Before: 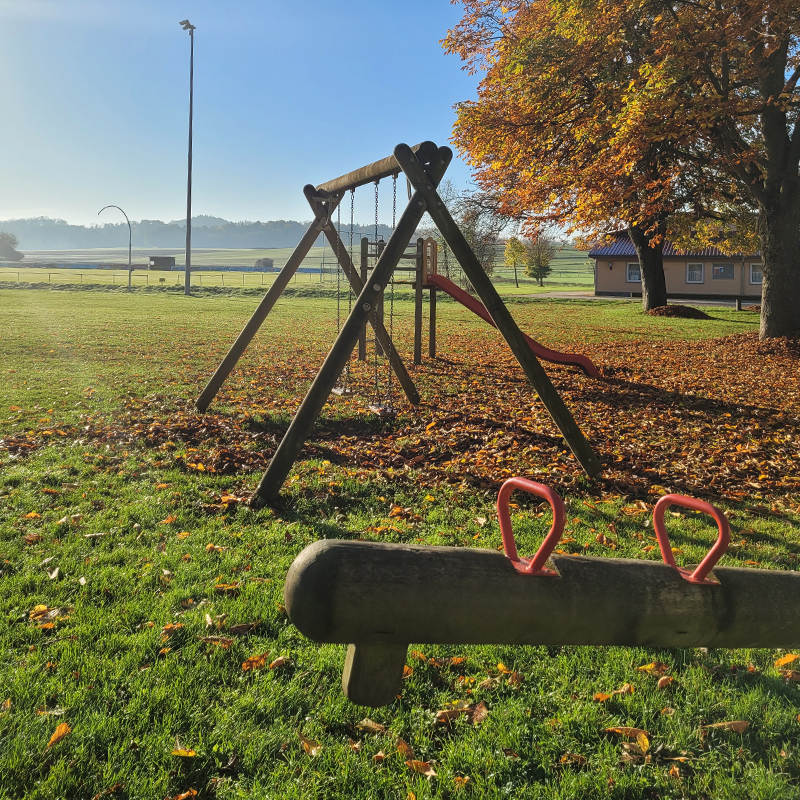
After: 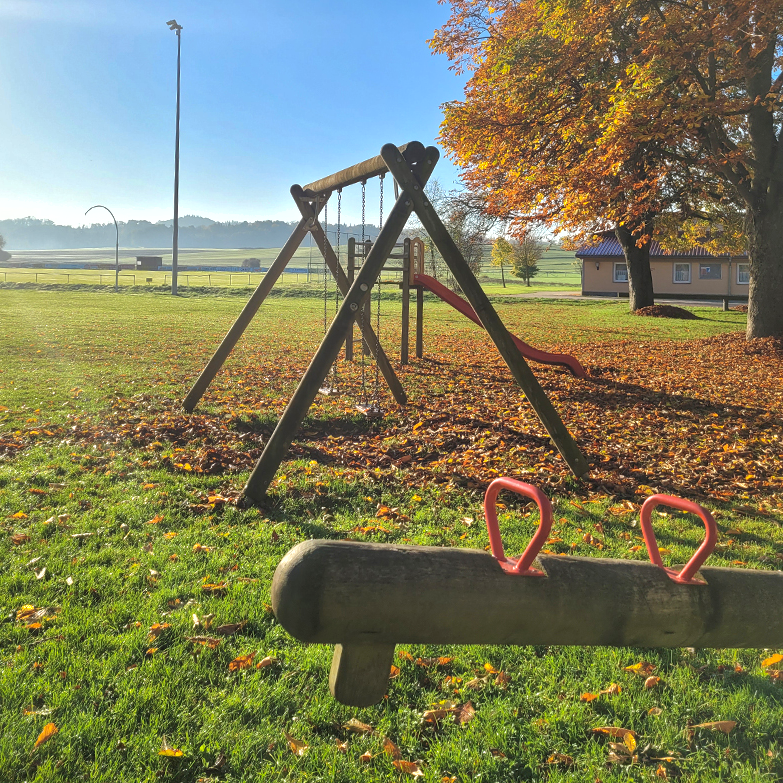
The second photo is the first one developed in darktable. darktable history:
crop: left 1.743%, right 0.268%, bottom 2.011%
shadows and highlights: on, module defaults
exposure: exposure 0.485 EV, compensate highlight preservation false
